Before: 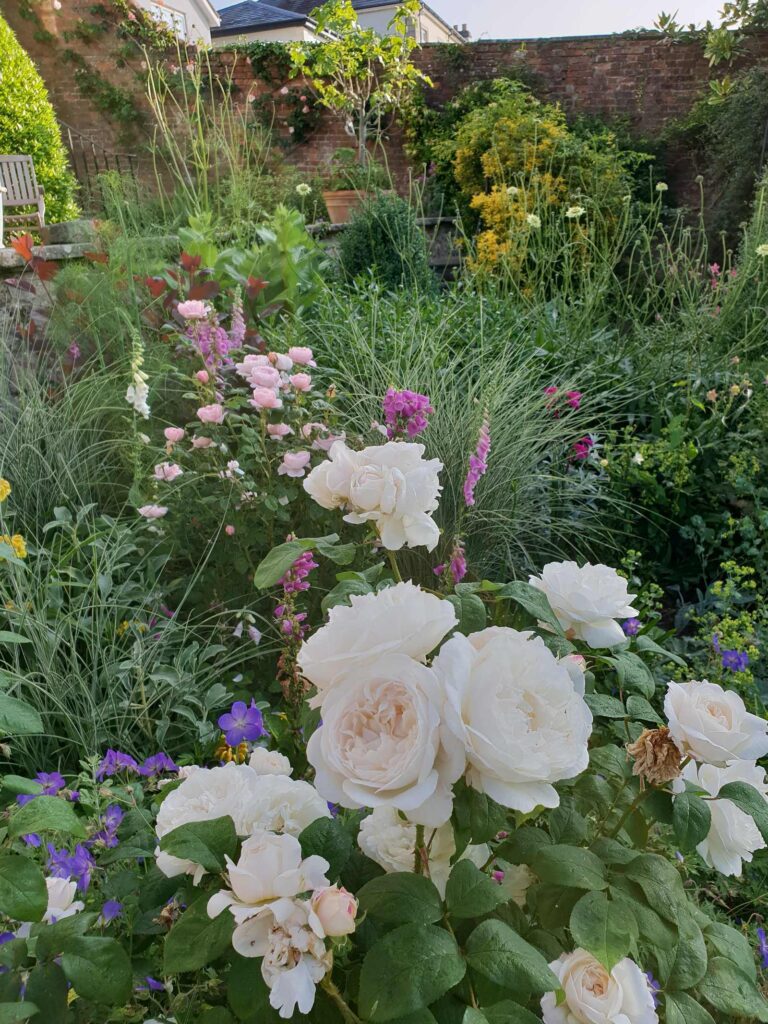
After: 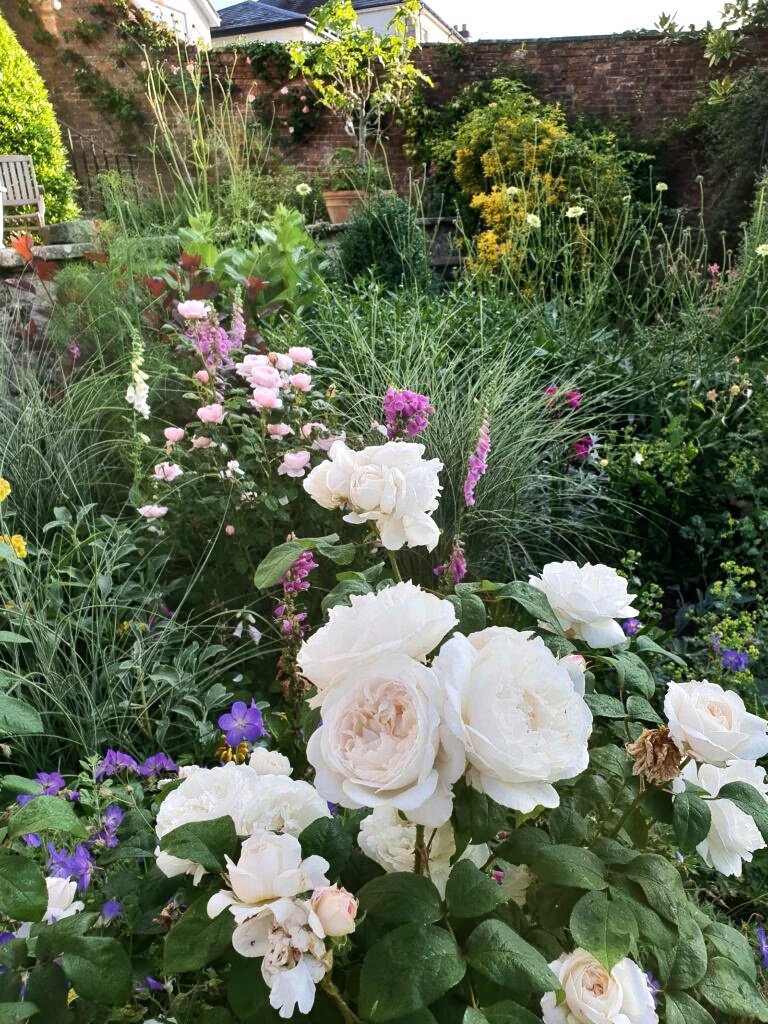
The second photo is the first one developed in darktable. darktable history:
tone equalizer: -8 EV -0.712 EV, -7 EV -0.701 EV, -6 EV -0.62 EV, -5 EV -0.388 EV, -3 EV 0.379 EV, -2 EV 0.6 EV, -1 EV 0.677 EV, +0 EV 0.753 EV, edges refinement/feathering 500, mask exposure compensation -1.57 EV, preserve details no
